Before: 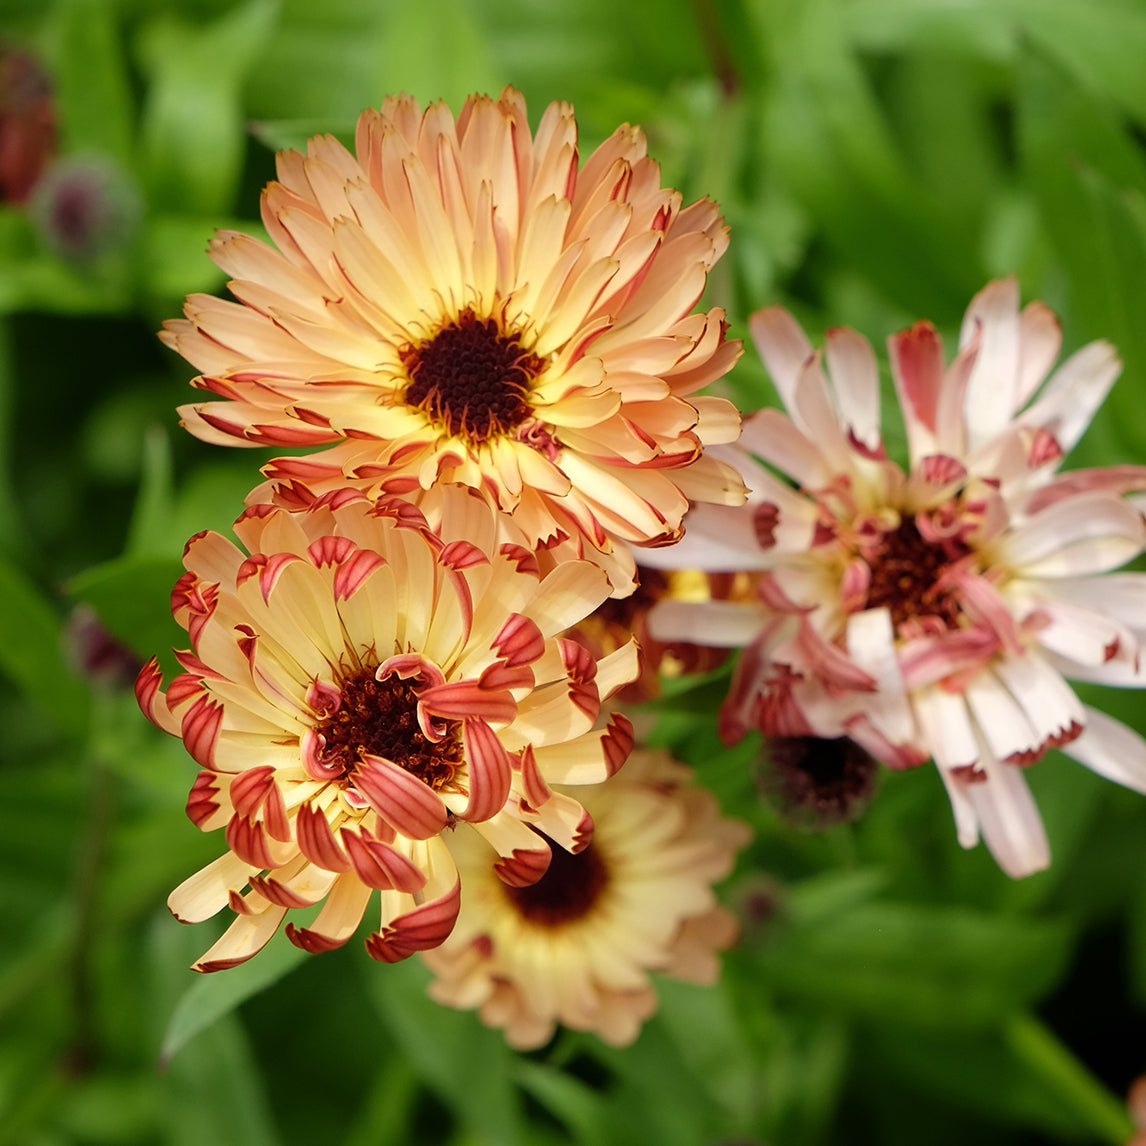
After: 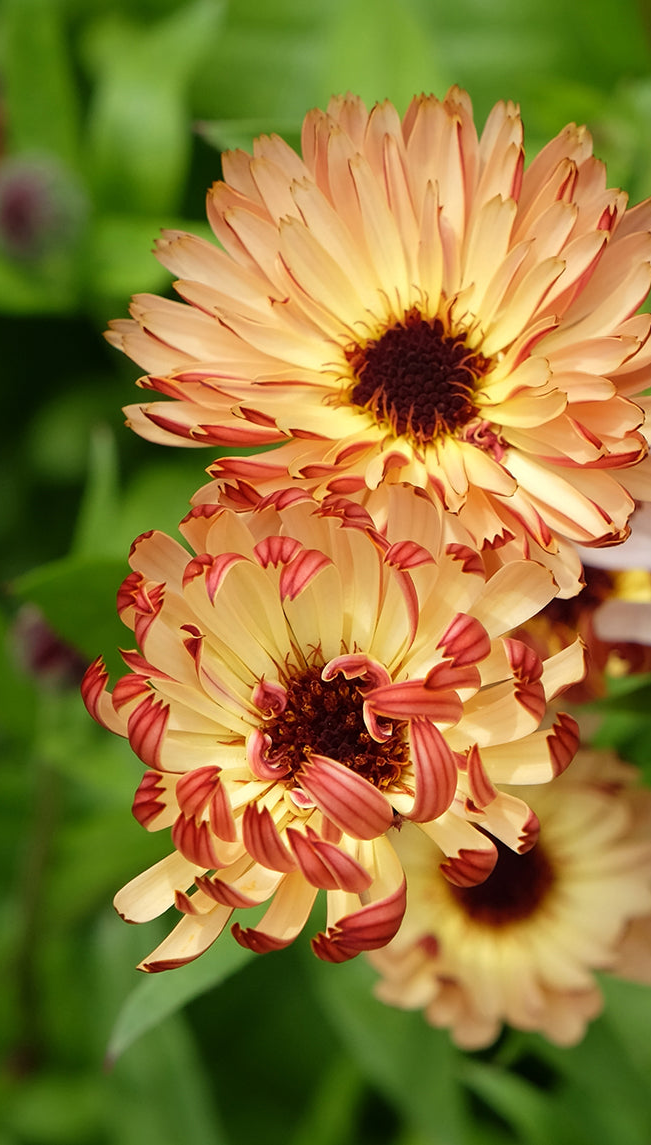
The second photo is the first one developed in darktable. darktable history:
crop: left 4.778%, right 38.379%
